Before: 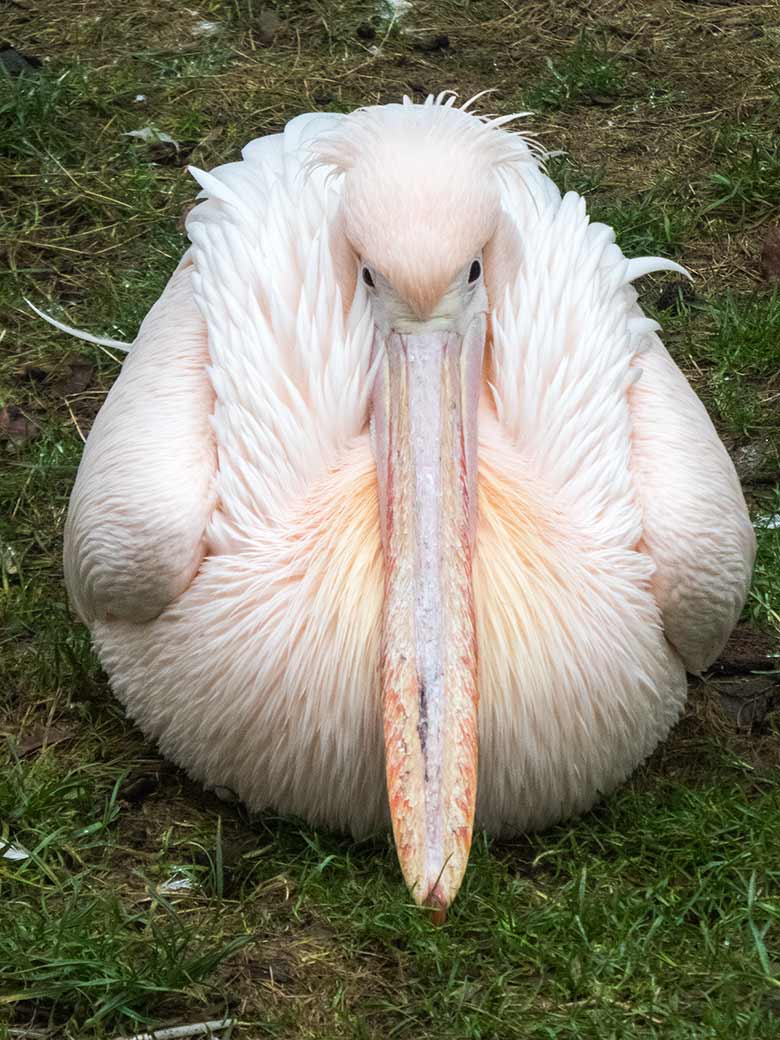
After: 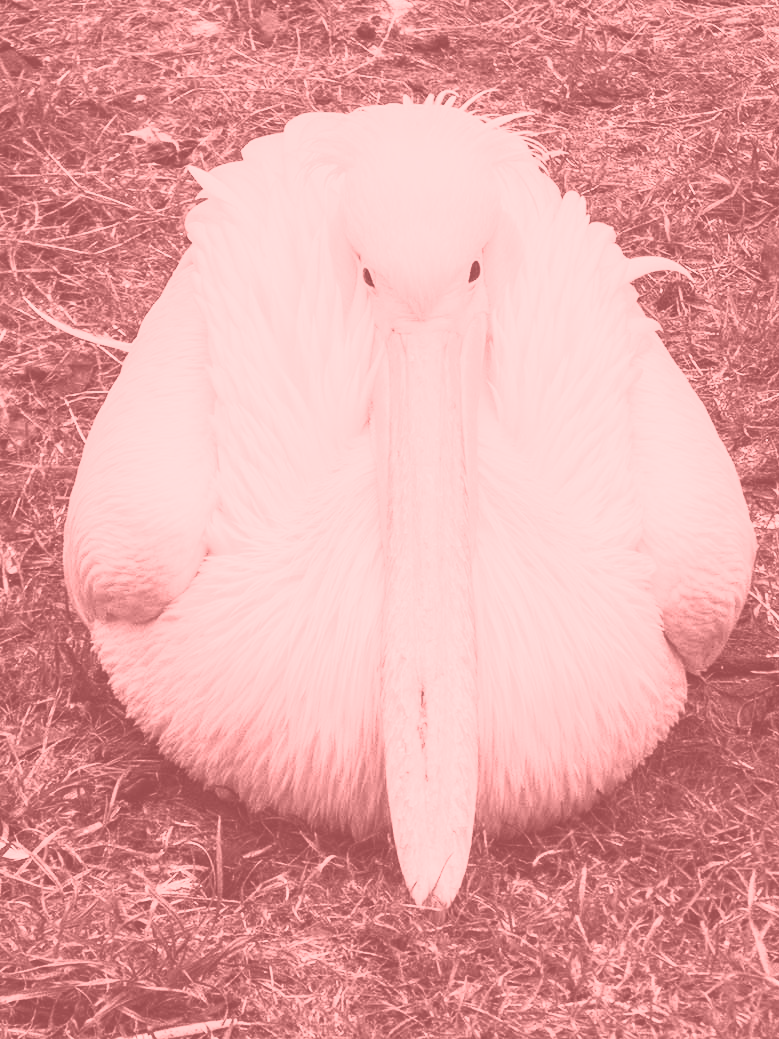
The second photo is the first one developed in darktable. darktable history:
colorize: saturation 51%, source mix 50.67%, lightness 50.67%
contrast brightness saturation: contrast 0.4, brightness 0.1, saturation 0.21
crop and rotate: left 0.126%
exposure: black level correction 0, exposure 1.1 EV, compensate highlight preservation false
